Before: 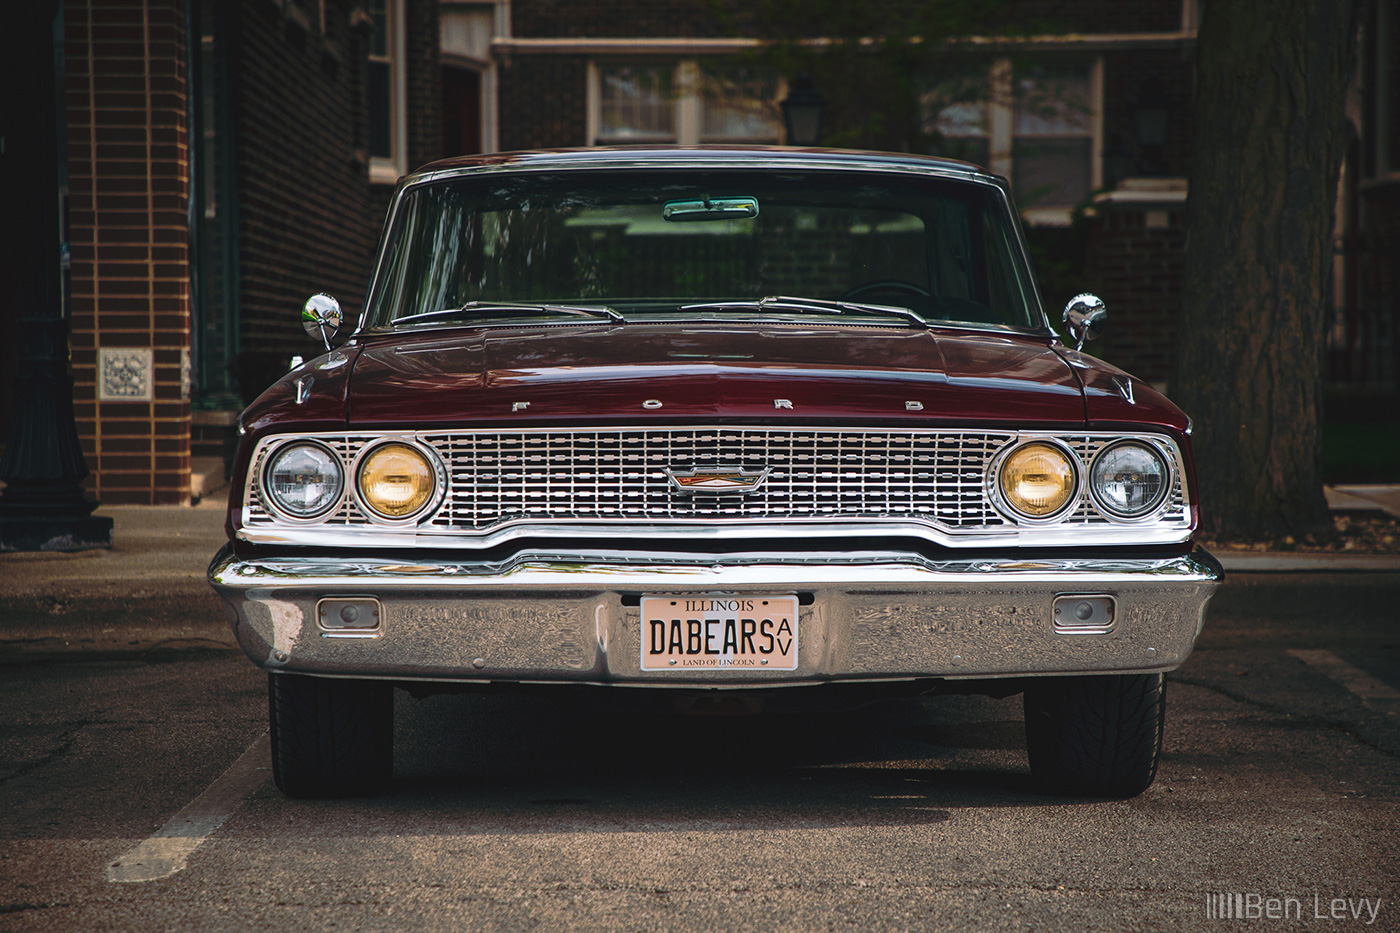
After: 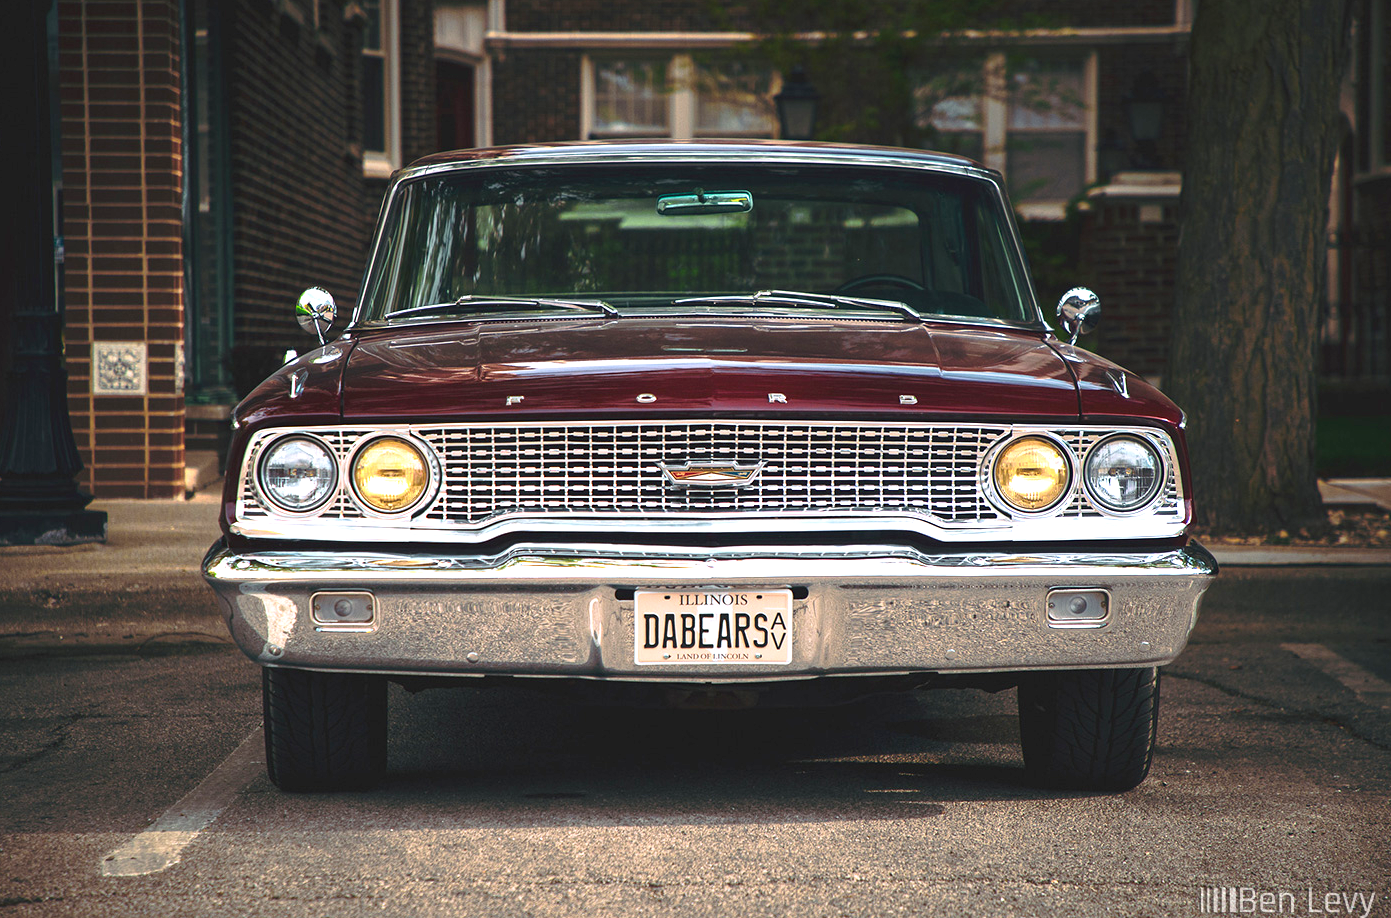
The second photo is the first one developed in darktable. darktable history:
crop: left 0.458%, top 0.694%, right 0.144%, bottom 0.893%
exposure: black level correction 0.002, exposure 1 EV, compensate exposure bias true, compensate highlight preservation false
